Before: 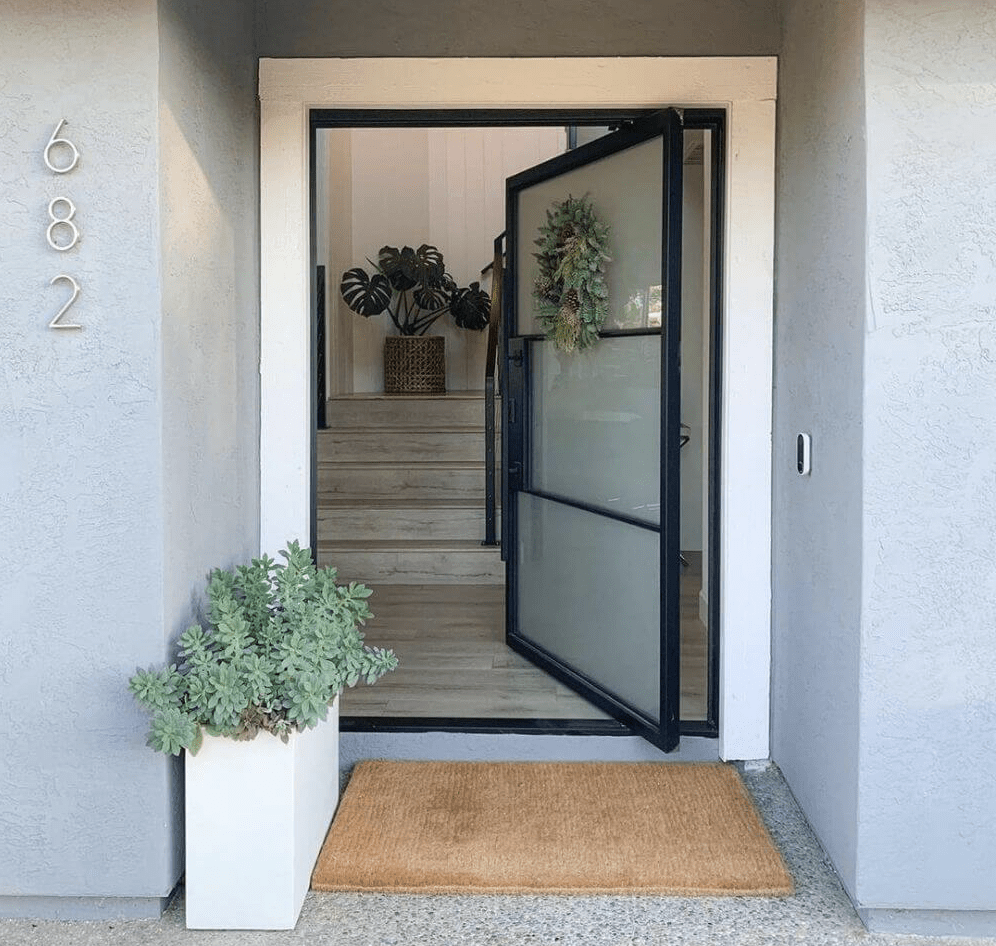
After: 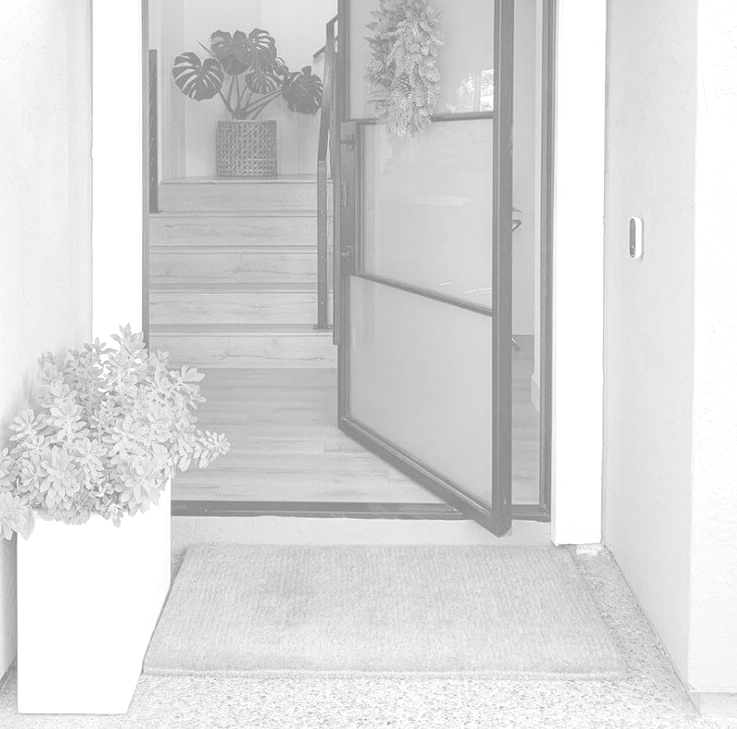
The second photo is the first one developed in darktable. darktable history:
colorize: hue 43.2°, saturation 40%, version 1
crop: left 16.871%, top 22.857%, right 9.116%
monochrome: on, module defaults
